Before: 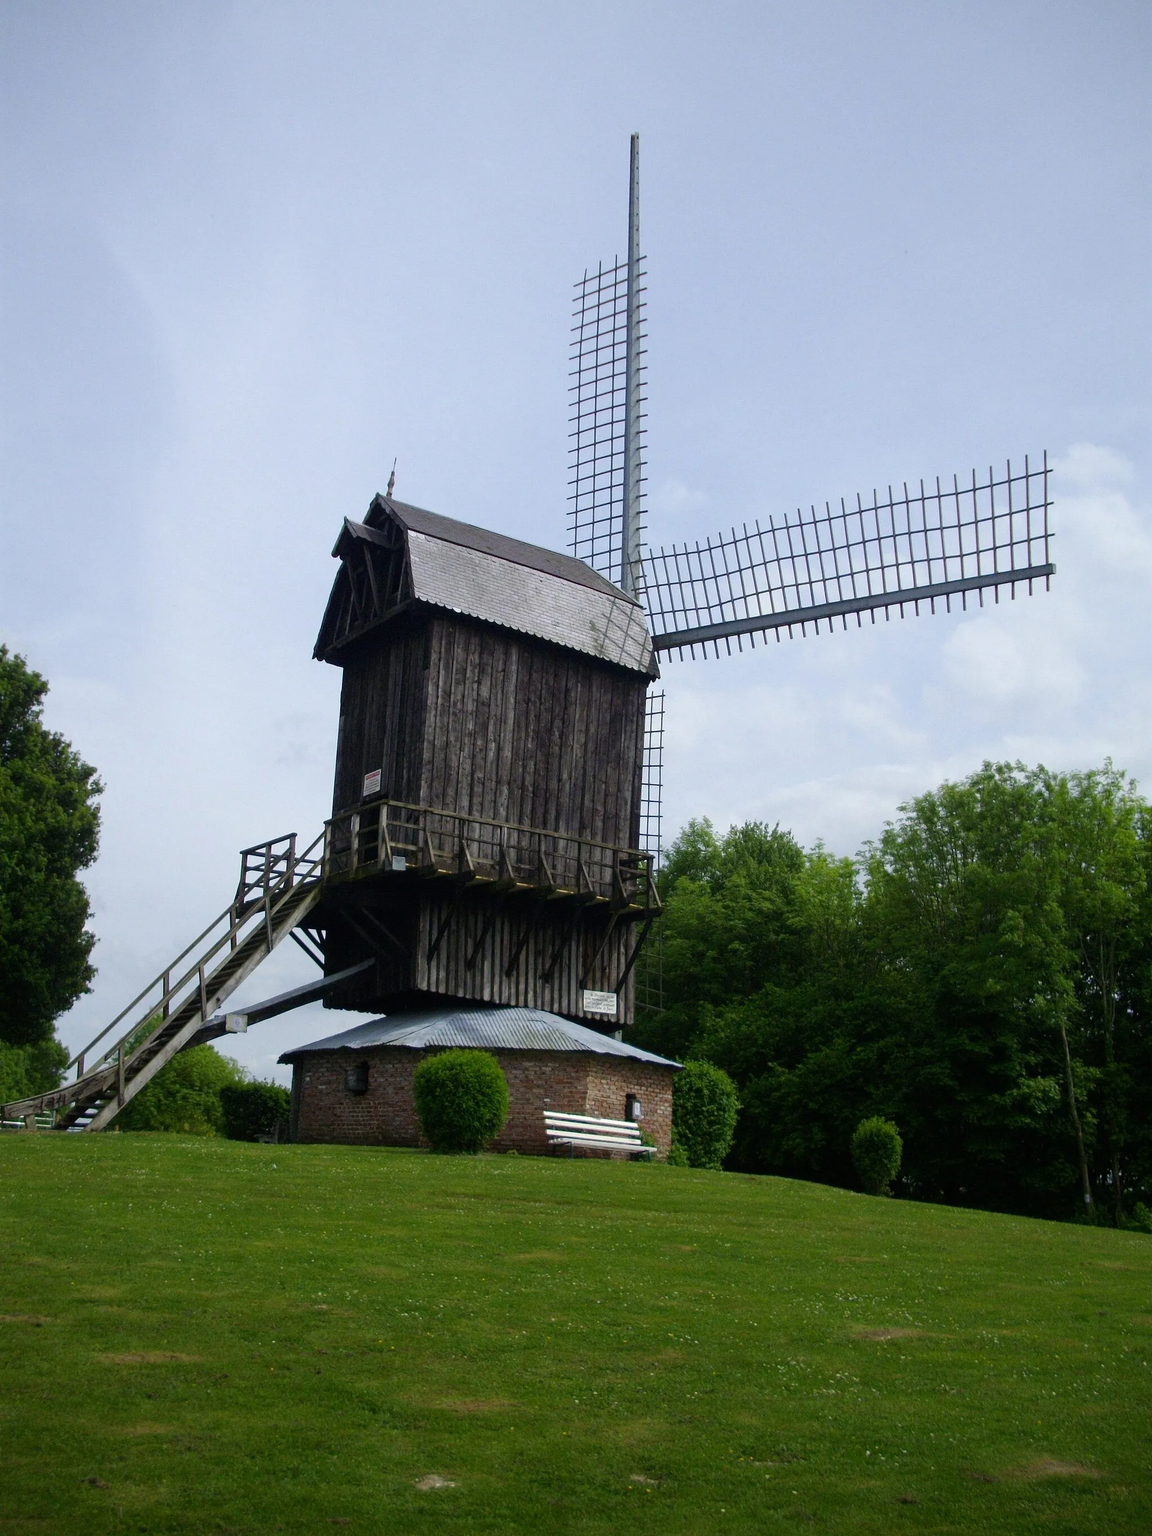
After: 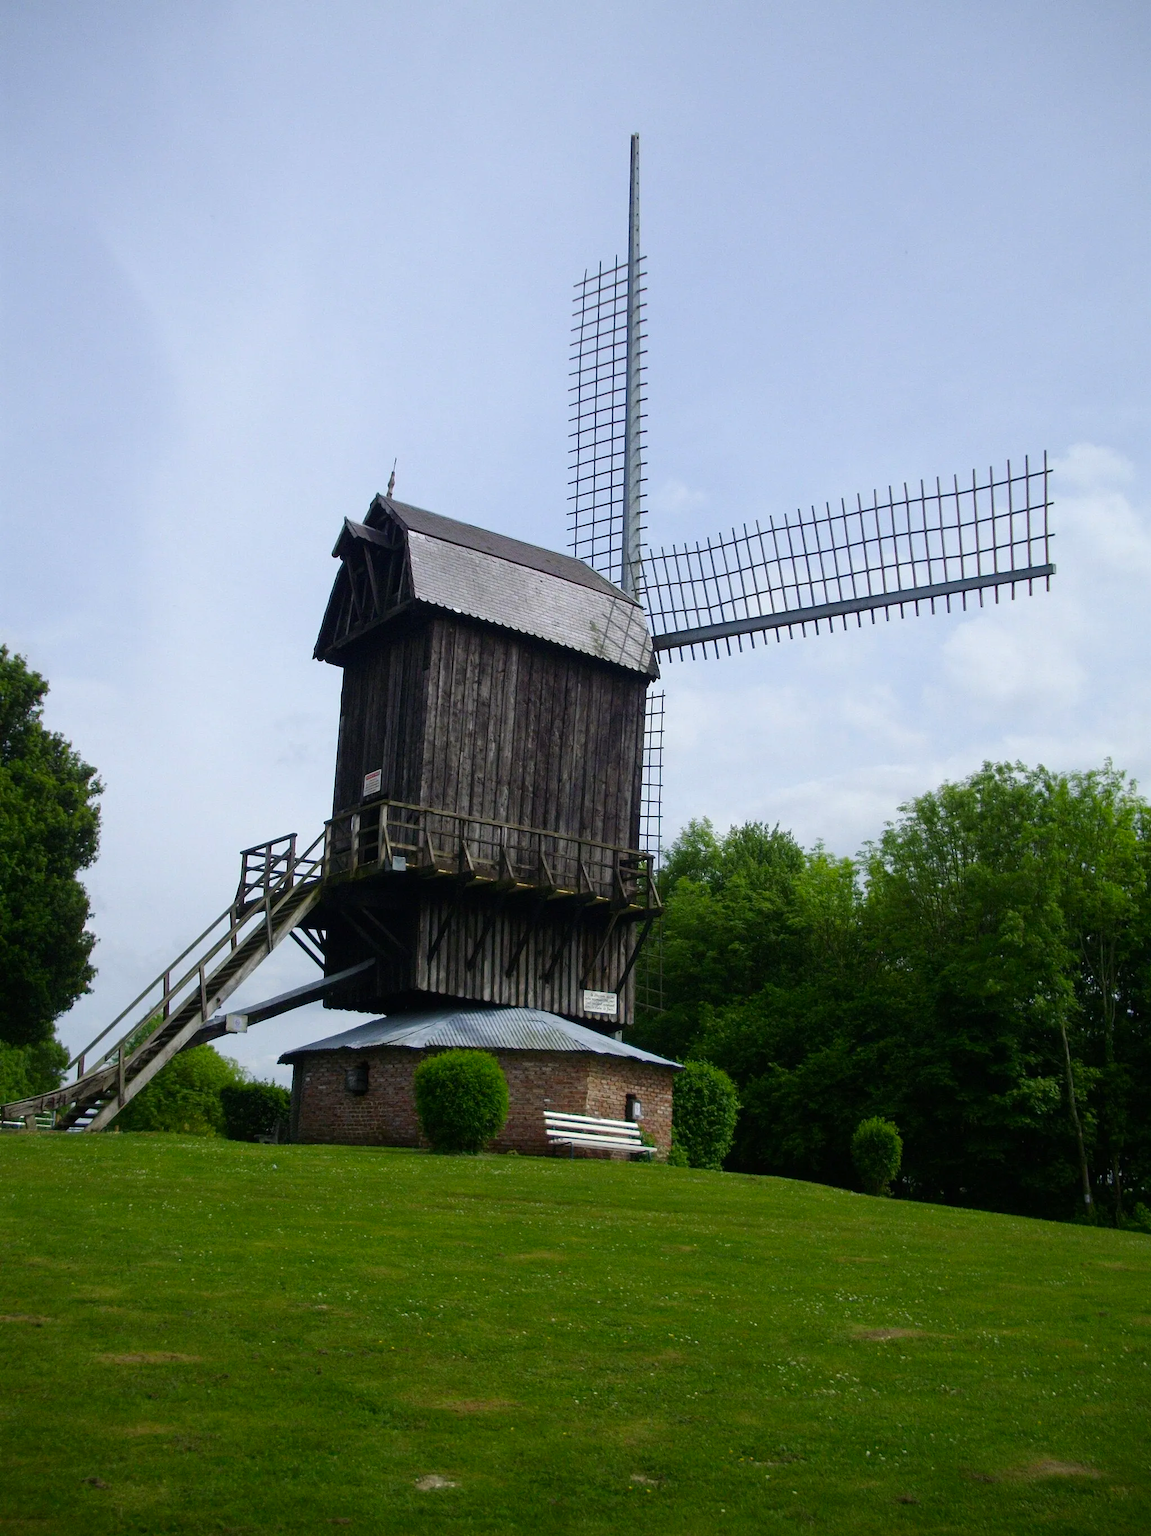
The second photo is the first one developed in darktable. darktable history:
contrast brightness saturation: contrast 0.043, saturation 0.153
